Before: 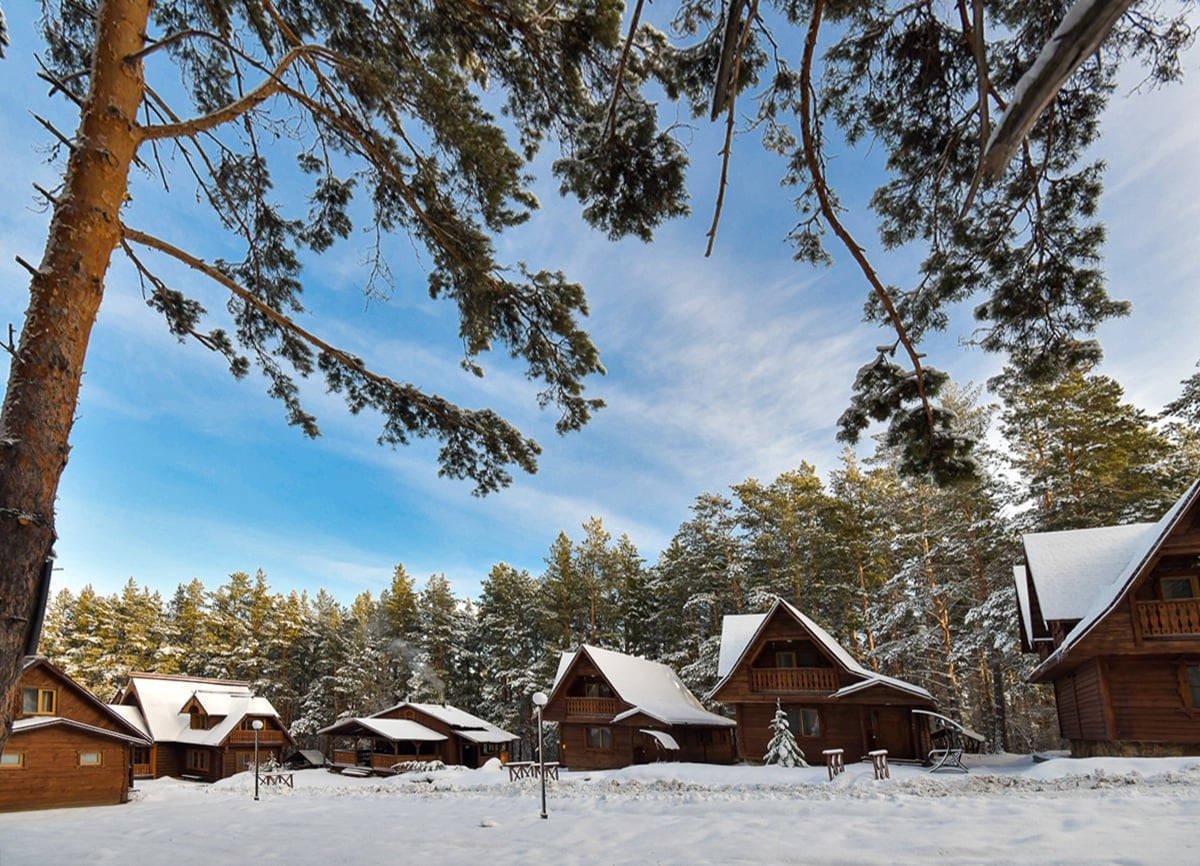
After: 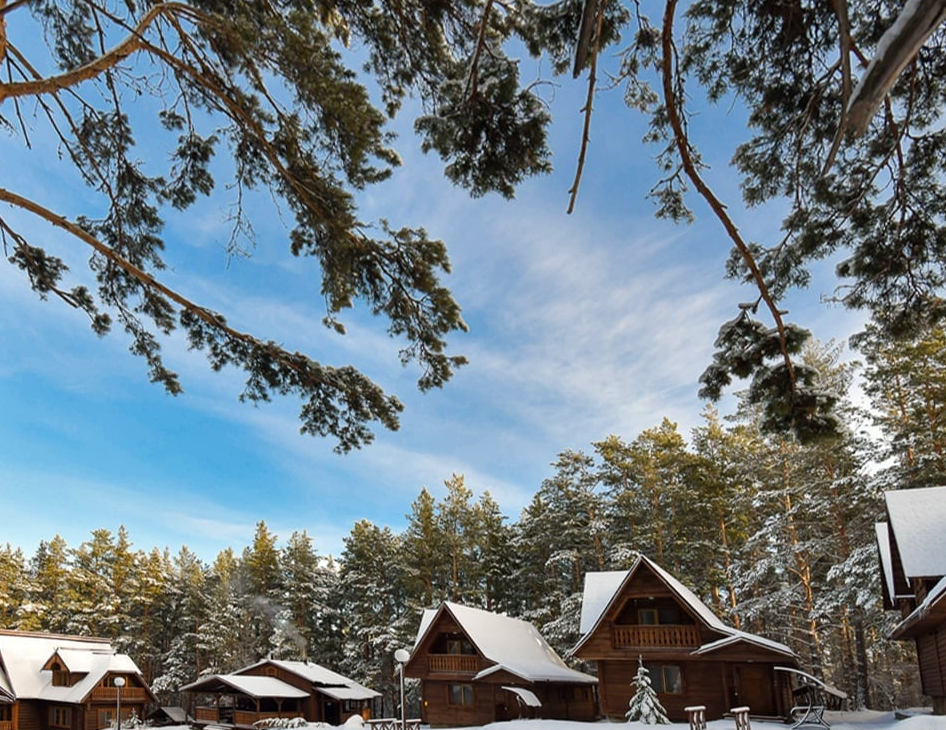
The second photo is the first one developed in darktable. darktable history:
crop: left 11.528%, top 4.97%, right 9.598%, bottom 10.639%
